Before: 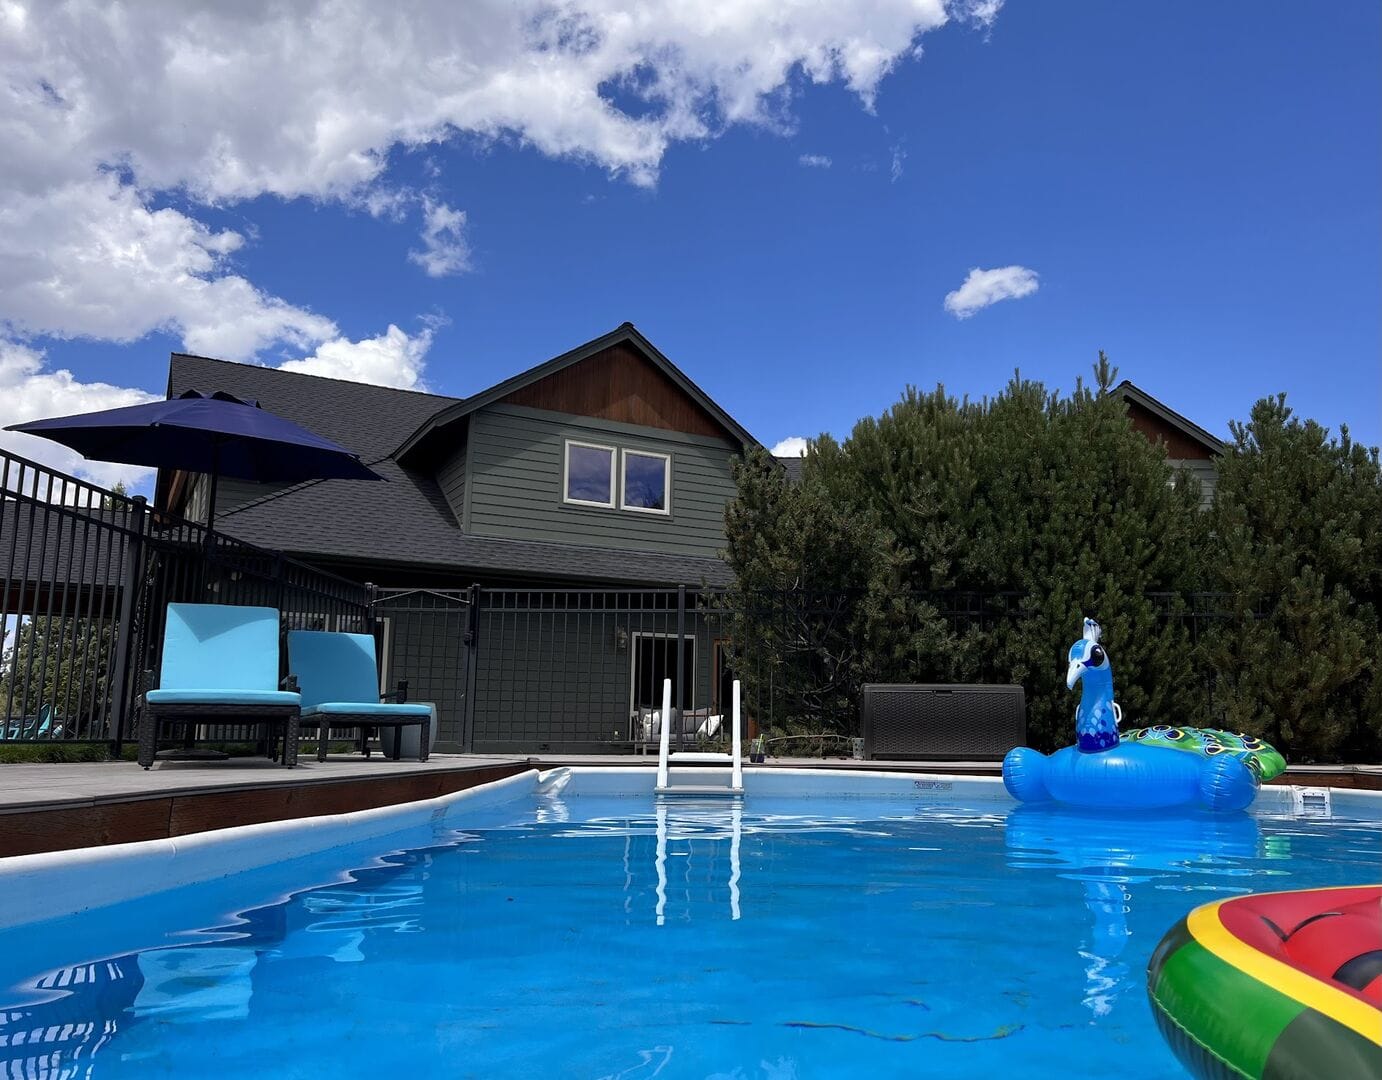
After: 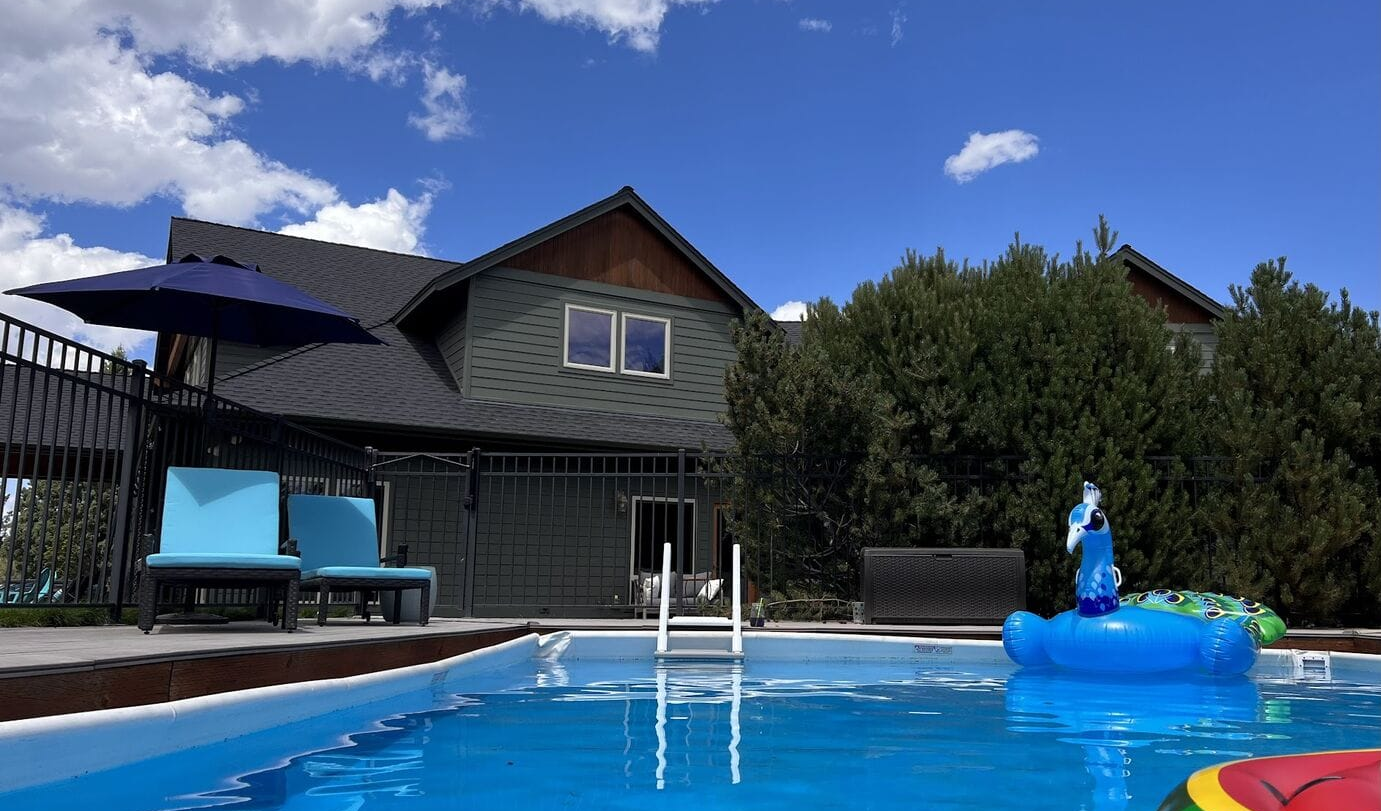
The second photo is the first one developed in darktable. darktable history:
crop and rotate: top 12.653%, bottom 12.252%
